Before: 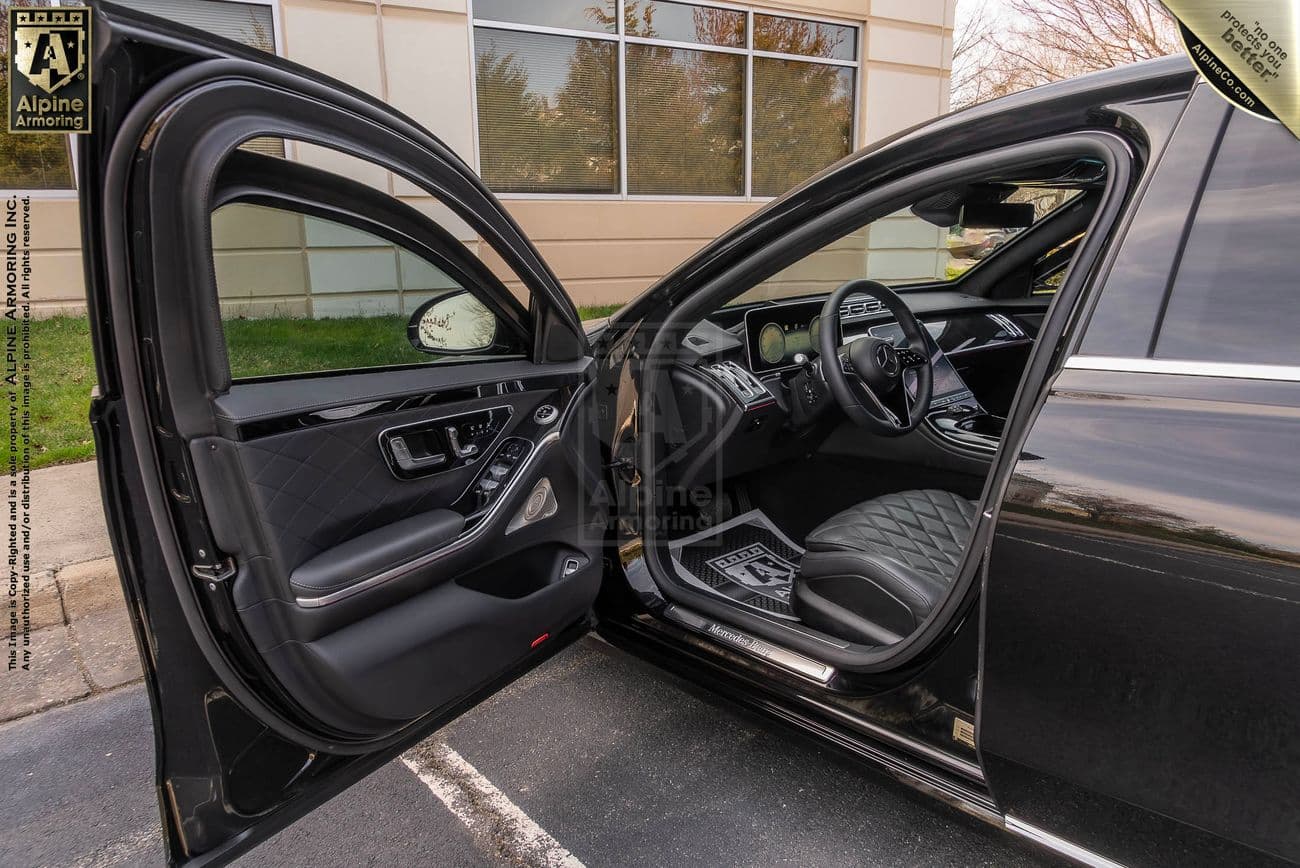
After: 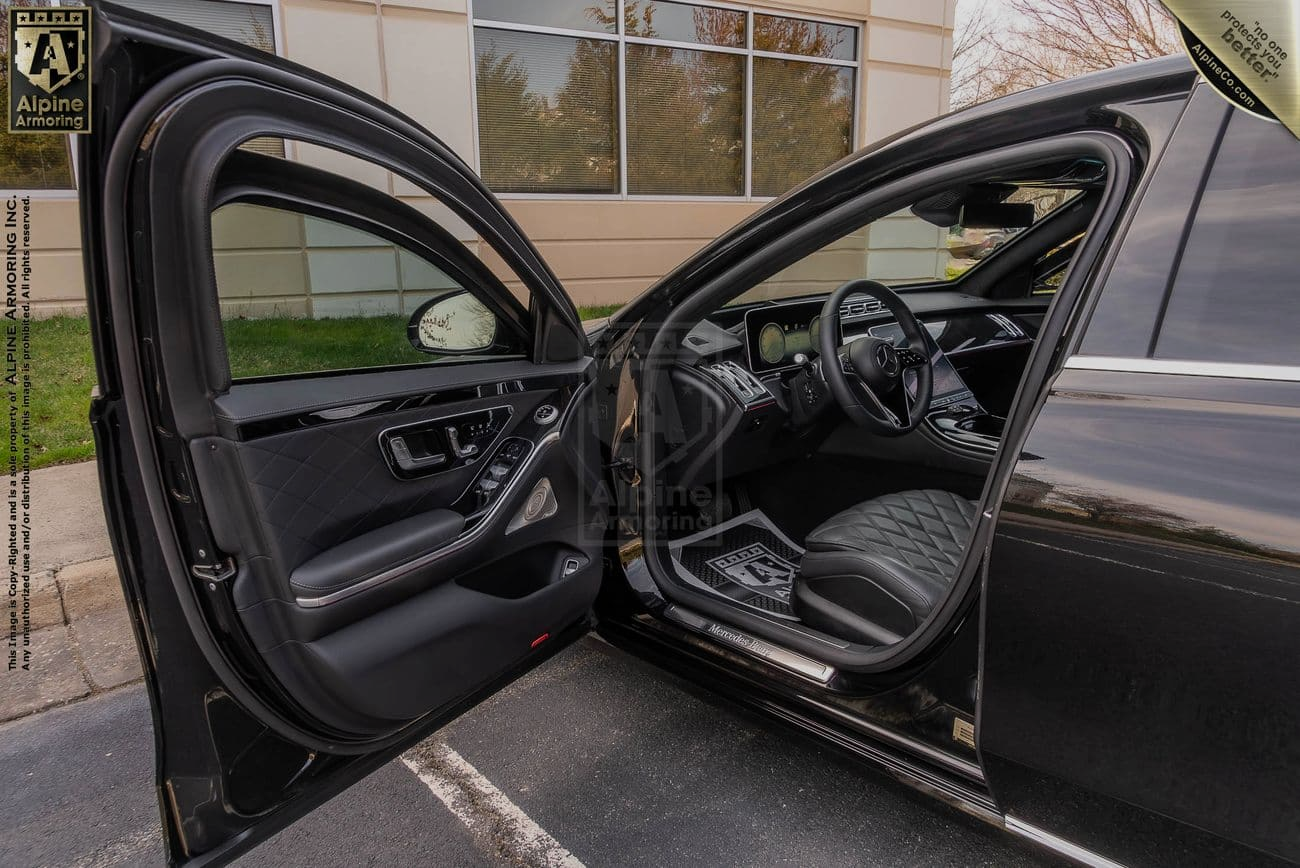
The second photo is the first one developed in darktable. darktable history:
exposure: exposure -0.462 EV, compensate highlight preservation false
